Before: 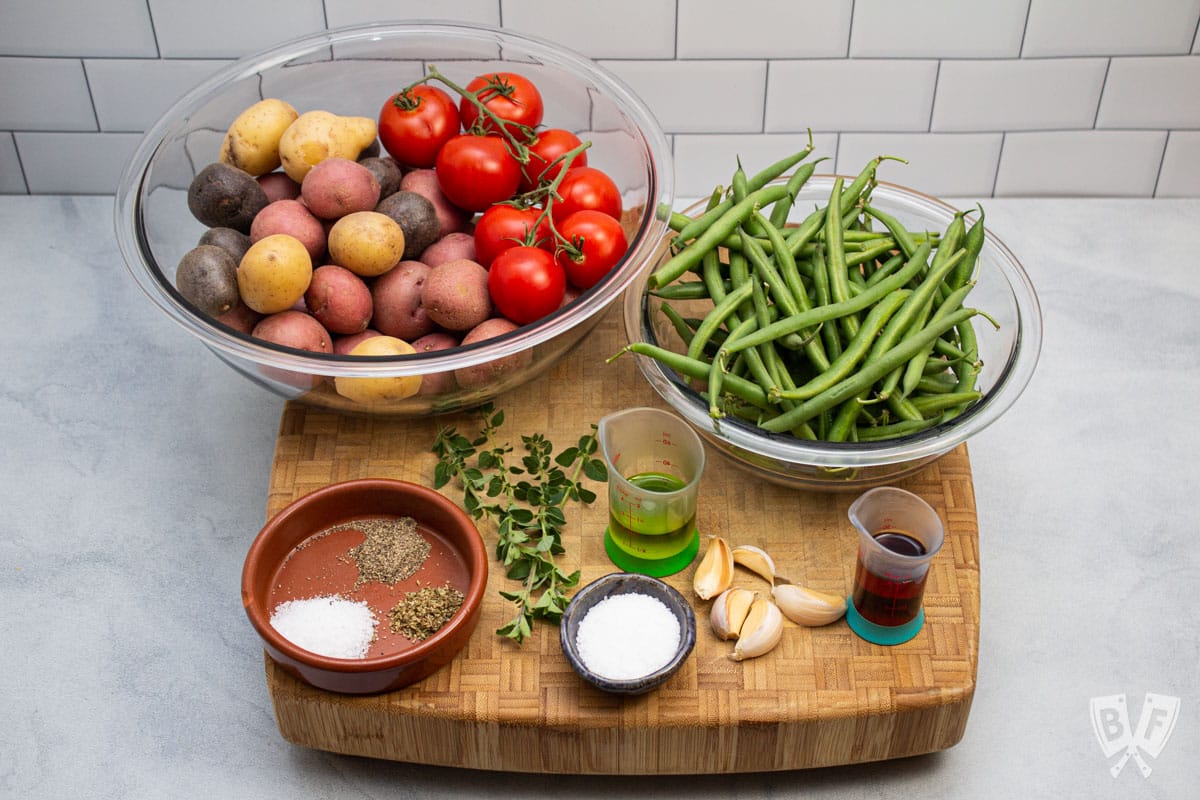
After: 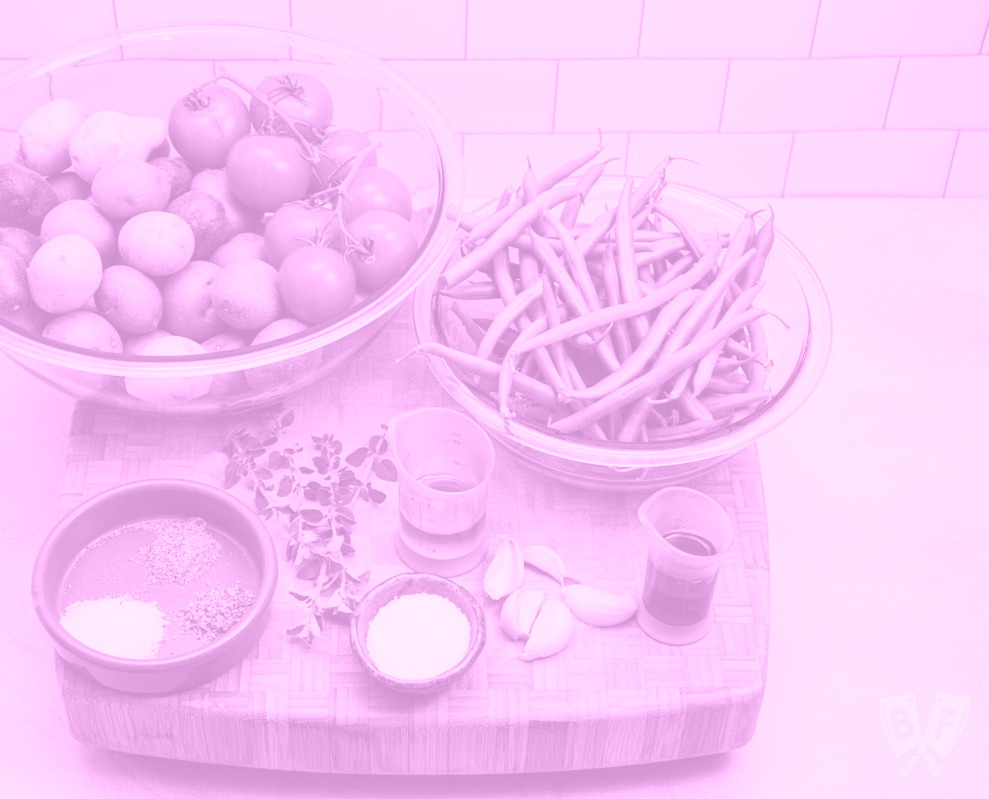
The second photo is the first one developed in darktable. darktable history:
colorize: hue 331.2°, saturation 75%, source mix 30.28%, lightness 70.52%, version 1
color balance rgb: global vibrance 0.5%
crop: left 17.582%, bottom 0.031%
tone equalizer: -8 EV -0.417 EV, -7 EV -0.389 EV, -6 EV -0.333 EV, -5 EV -0.222 EV, -3 EV 0.222 EV, -2 EV 0.333 EV, -1 EV 0.389 EV, +0 EV 0.417 EV, edges refinement/feathering 500, mask exposure compensation -1.57 EV, preserve details no
